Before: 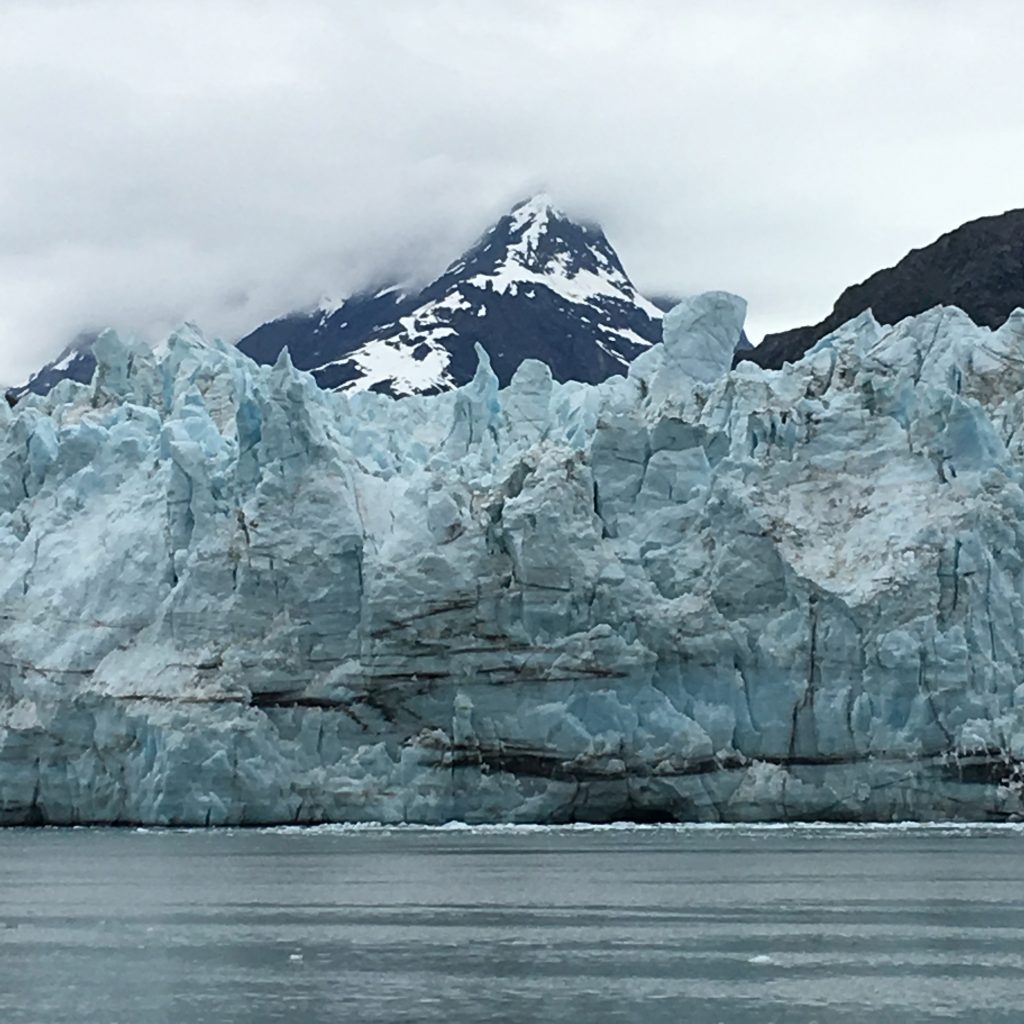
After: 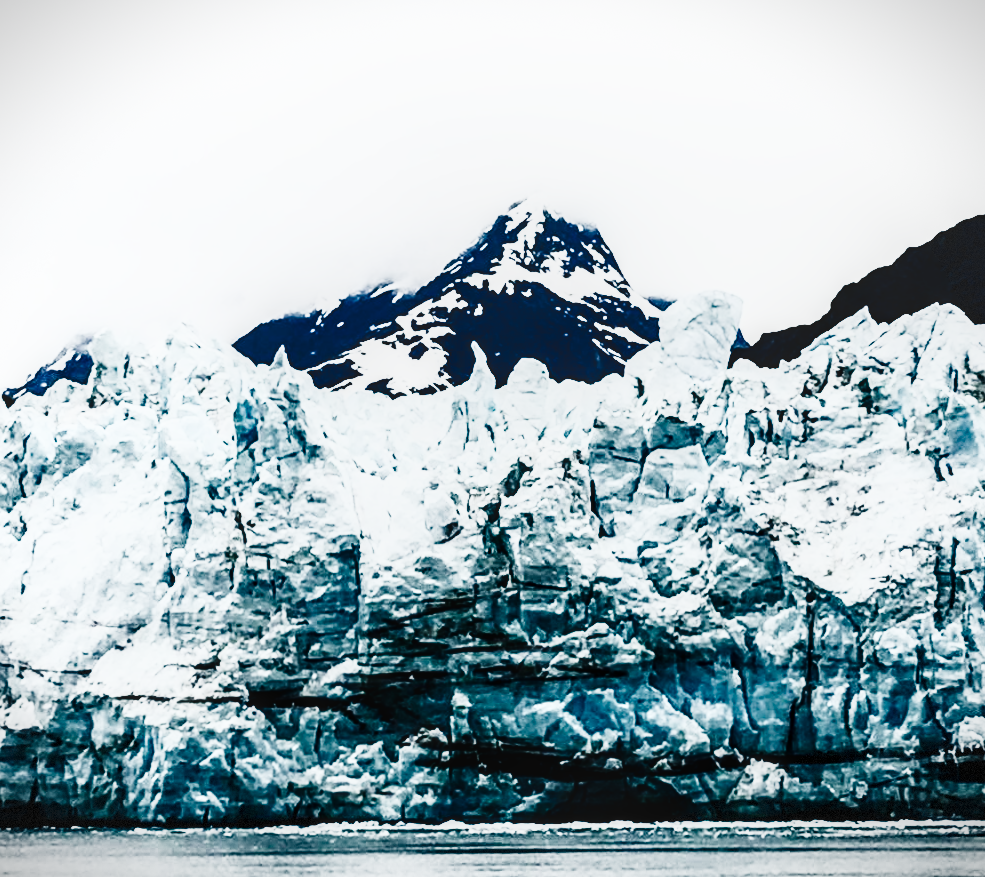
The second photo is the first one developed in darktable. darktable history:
vignetting: fall-off start 100.46%, fall-off radius 71.32%, brightness -0.48, width/height ratio 1.177, dithering 8-bit output
local contrast: on, module defaults
tone curve: curves: ch0 [(0, 0) (0.004, 0) (0.133, 0.071) (0.325, 0.456) (0.832, 0.957) (1, 1)], preserve colors none
exposure: exposure -0.178 EV, compensate highlight preservation false
filmic rgb: black relative exposure -6.91 EV, white relative exposure 5.69 EV, hardness 2.85, preserve chrominance no, color science v4 (2020)
crop and rotate: angle 0.135°, left 0.254%, right 3.247%, bottom 14.135%
contrast brightness saturation: contrast 0.943, brightness 0.194
